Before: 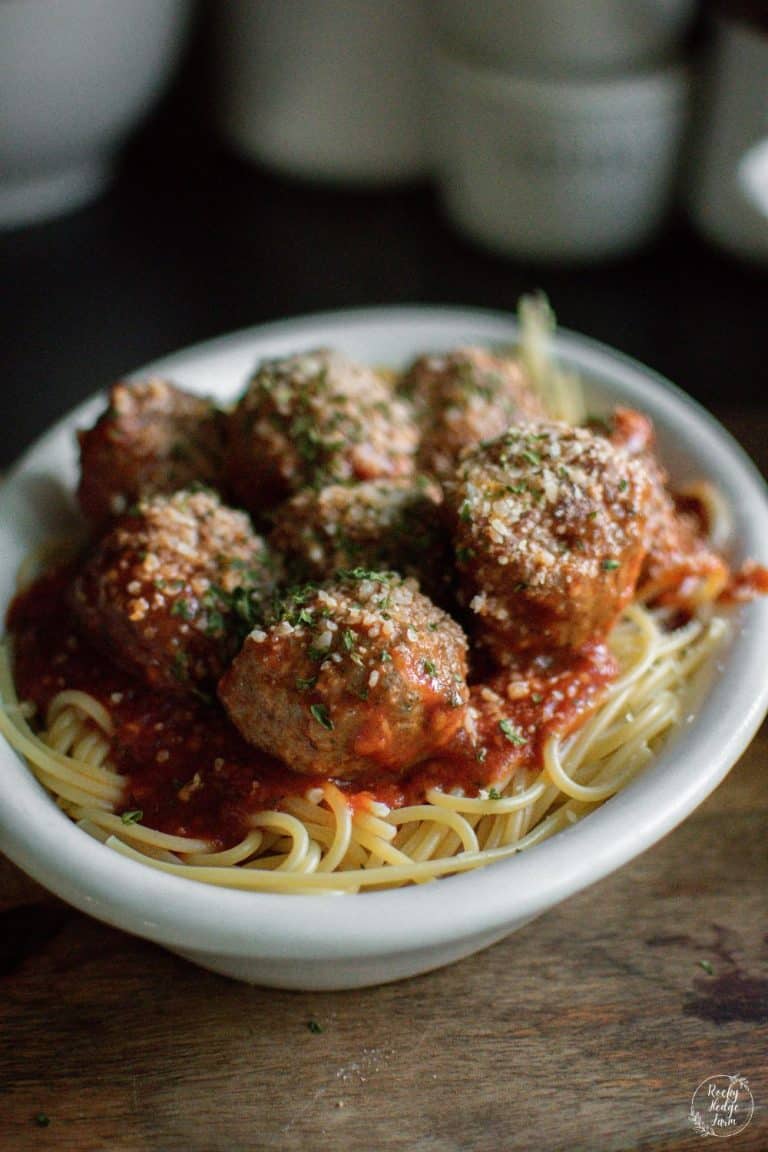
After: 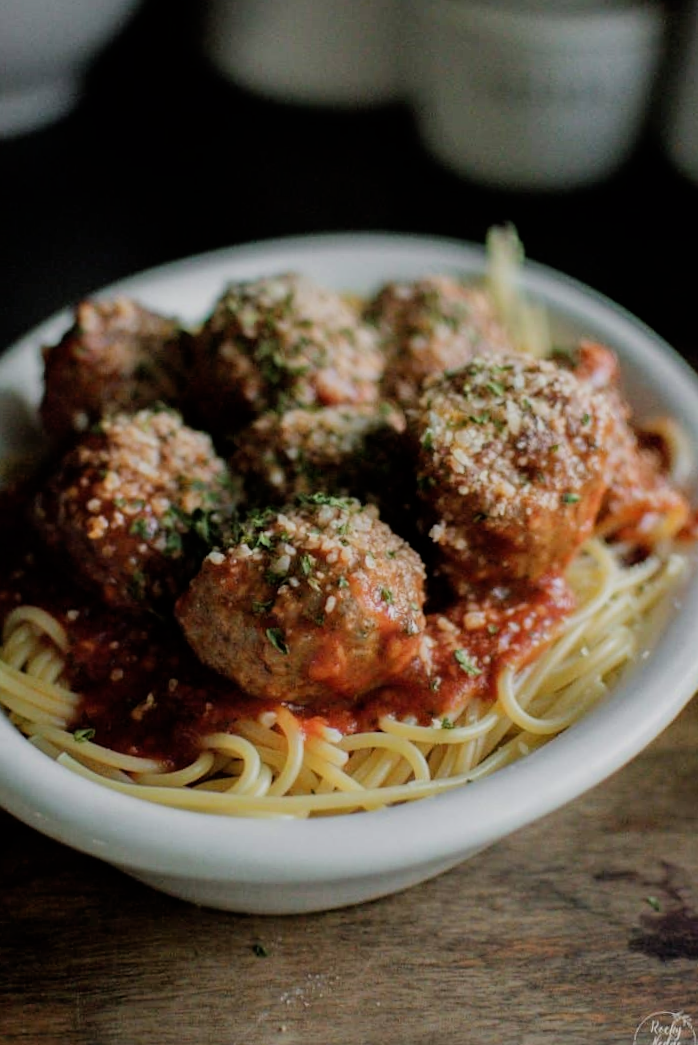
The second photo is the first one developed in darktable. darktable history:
filmic rgb: black relative exposure -7.71 EV, white relative exposure 4.38 EV, hardness 3.76, latitude 39.03%, contrast 0.968, highlights saturation mix 8.82%, shadows ↔ highlights balance 4.23%
crop and rotate: angle -1.88°, left 3.135%, top 4.309%, right 1.491%, bottom 0.502%
